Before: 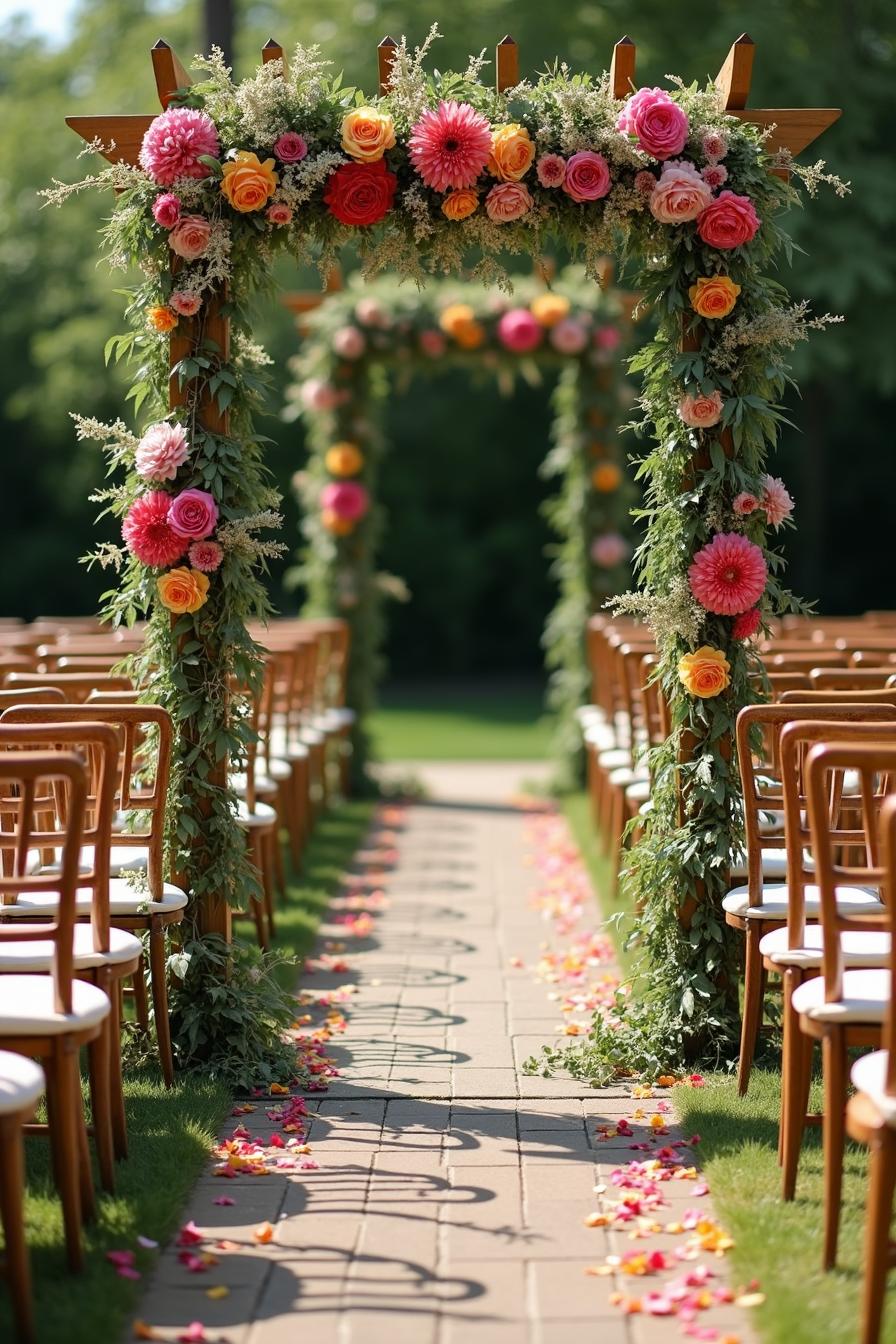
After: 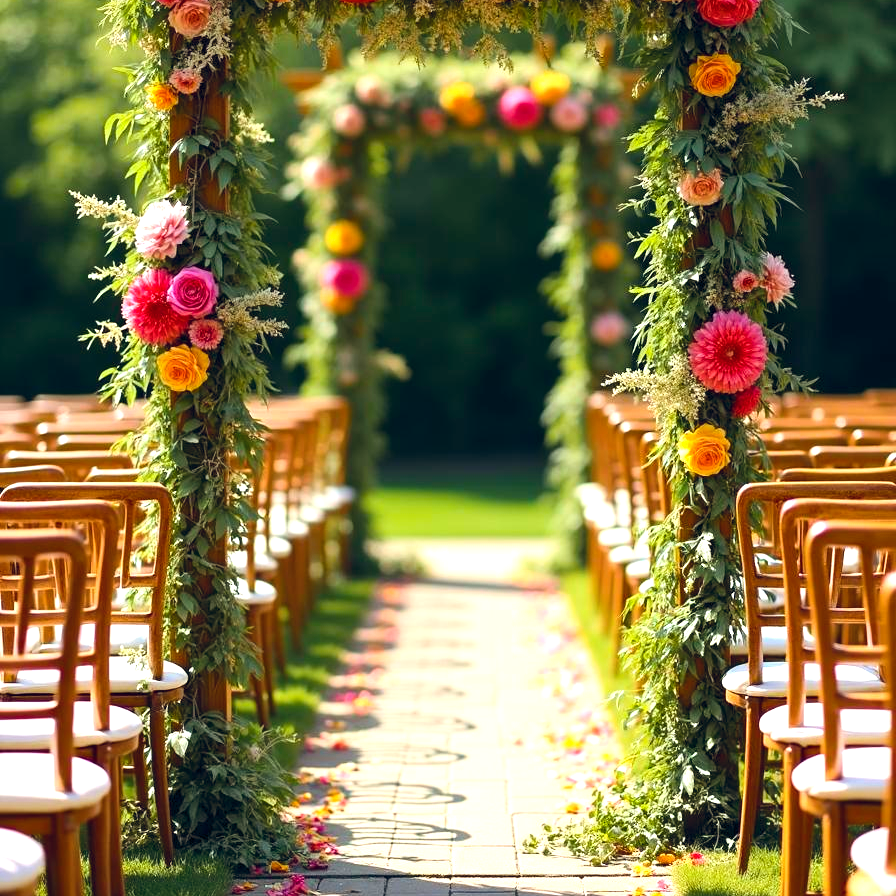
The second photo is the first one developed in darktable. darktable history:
exposure: black level correction 0, exposure 0.837 EV, compensate highlight preservation false
color balance rgb: power › chroma 0.701%, power › hue 60°, global offset › chroma 0.153%, global offset › hue 254.28°, perceptual saturation grading › global saturation 29.479%, global vibrance 40.285%
crop: top 16.528%, bottom 16.761%
contrast brightness saturation: contrast 0.112, saturation -0.15
